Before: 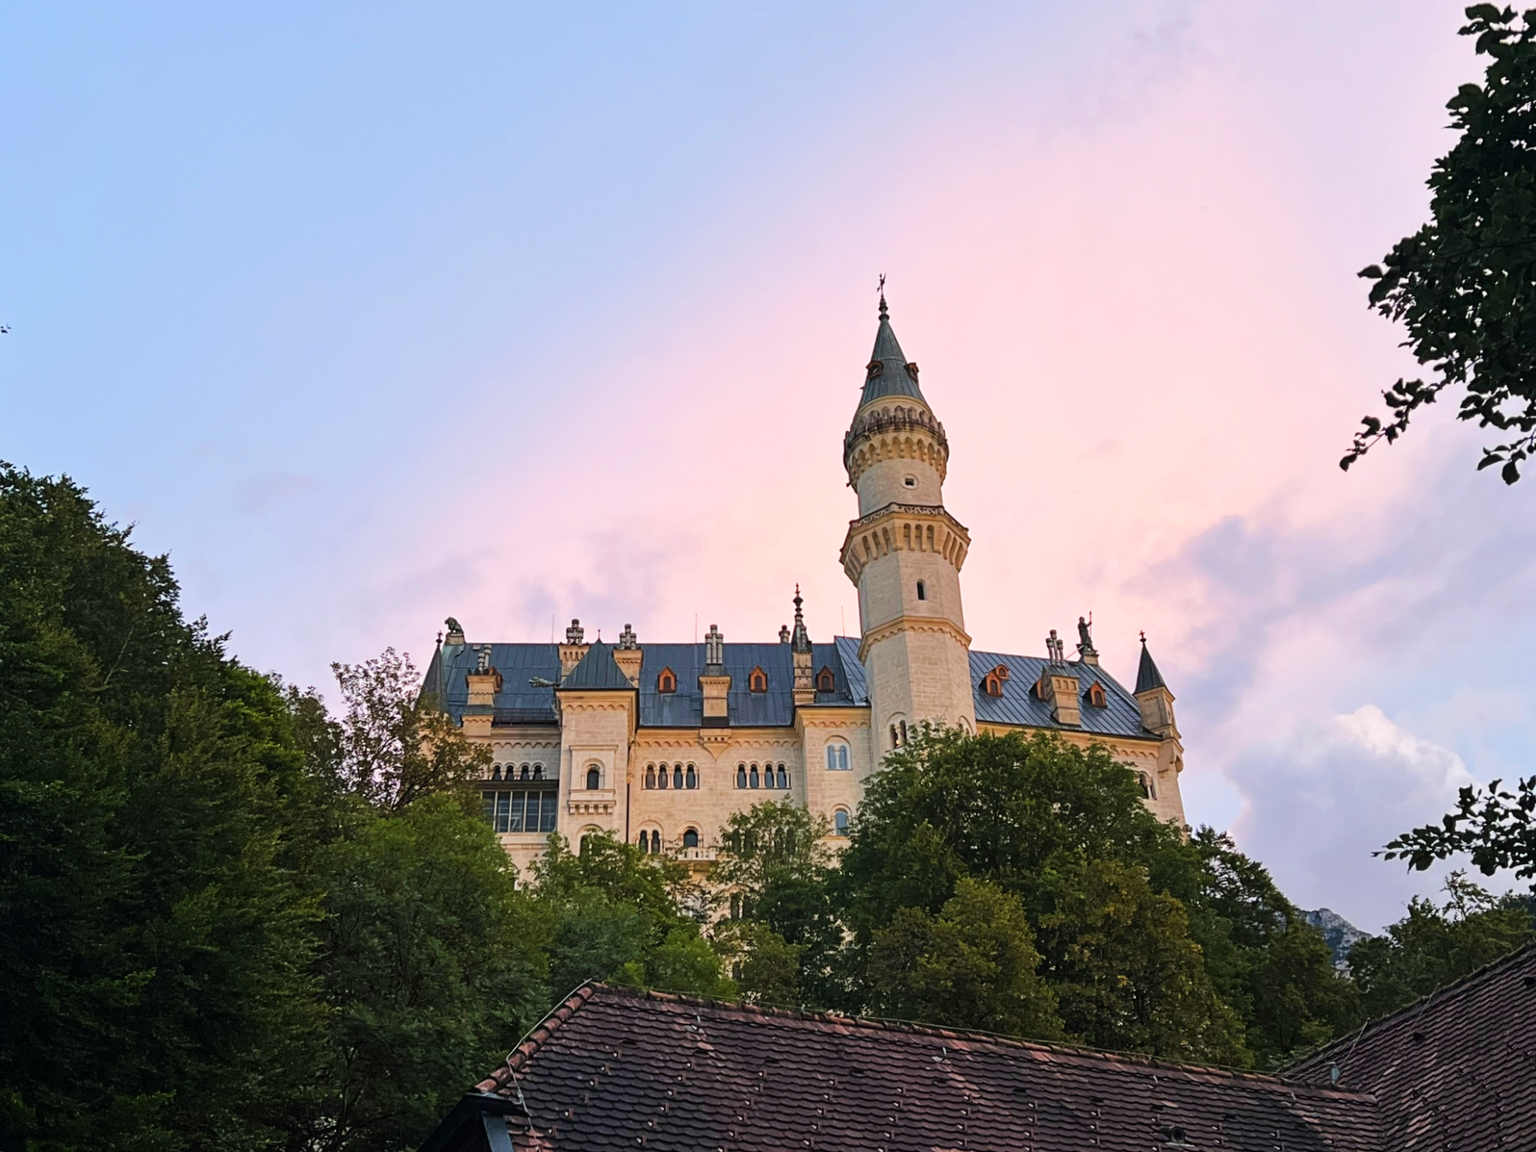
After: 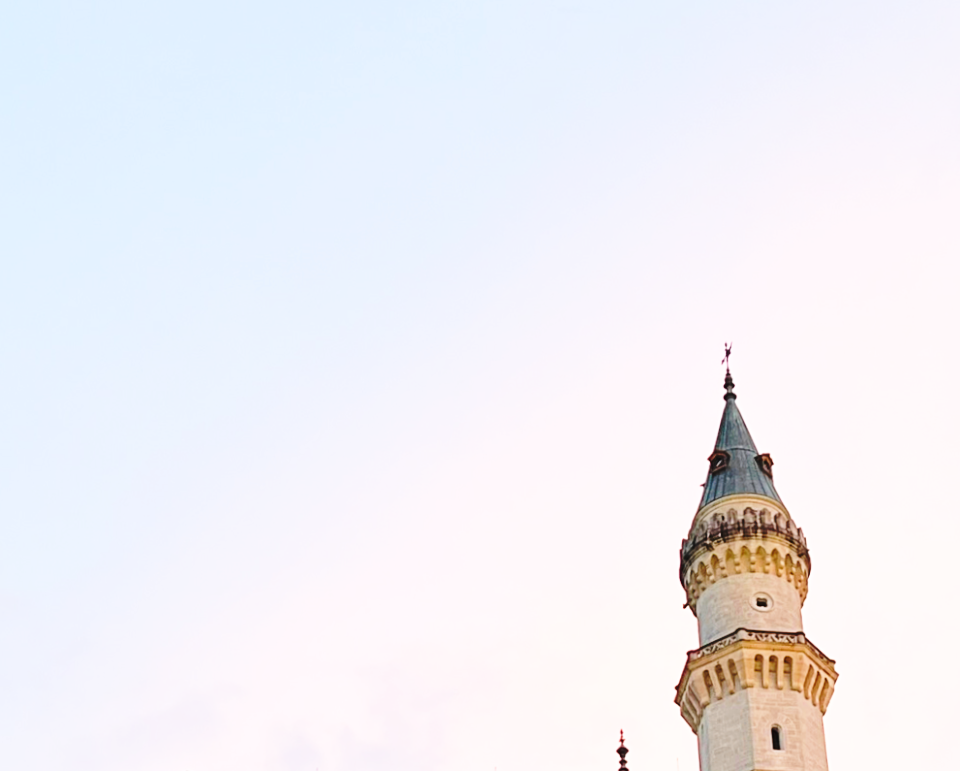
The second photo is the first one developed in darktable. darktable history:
base curve: curves: ch0 [(0, 0) (0.032, 0.037) (0.105, 0.228) (0.435, 0.76) (0.856, 0.983) (1, 1)], preserve colors none
crop: left 19.556%, right 30.401%, bottom 46.458%
